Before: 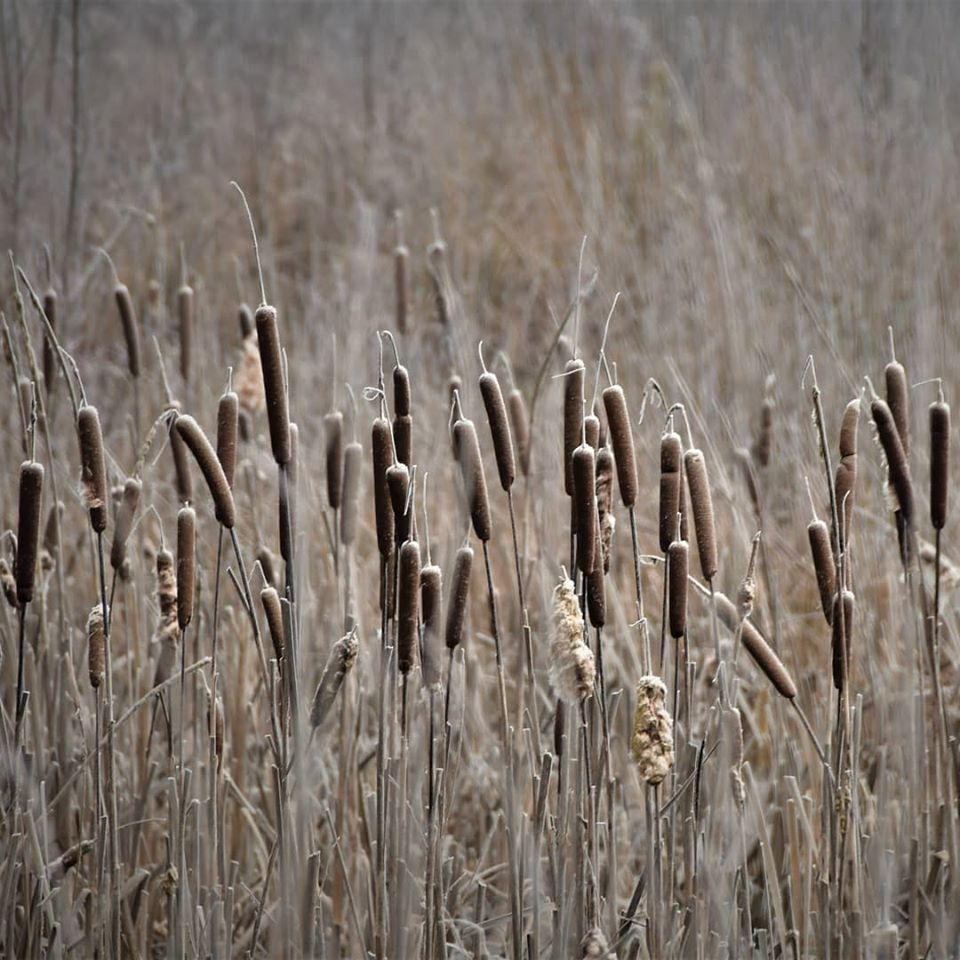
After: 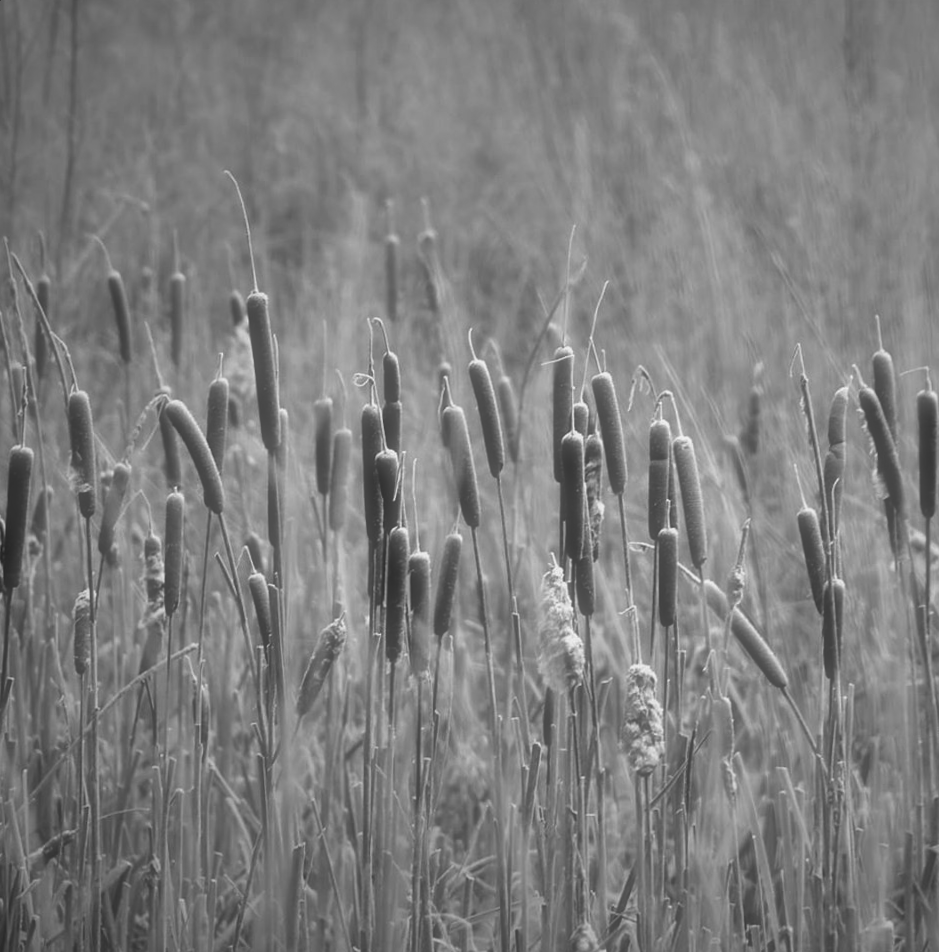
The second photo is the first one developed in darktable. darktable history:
rotate and perspective: rotation 0.226°, lens shift (vertical) -0.042, crop left 0.023, crop right 0.982, crop top 0.006, crop bottom 0.994
soften: size 60.24%, saturation 65.46%, brightness 0.506 EV, mix 25.7%
monochrome: on, module defaults
tone curve: color space Lab, linked channels, preserve colors none
